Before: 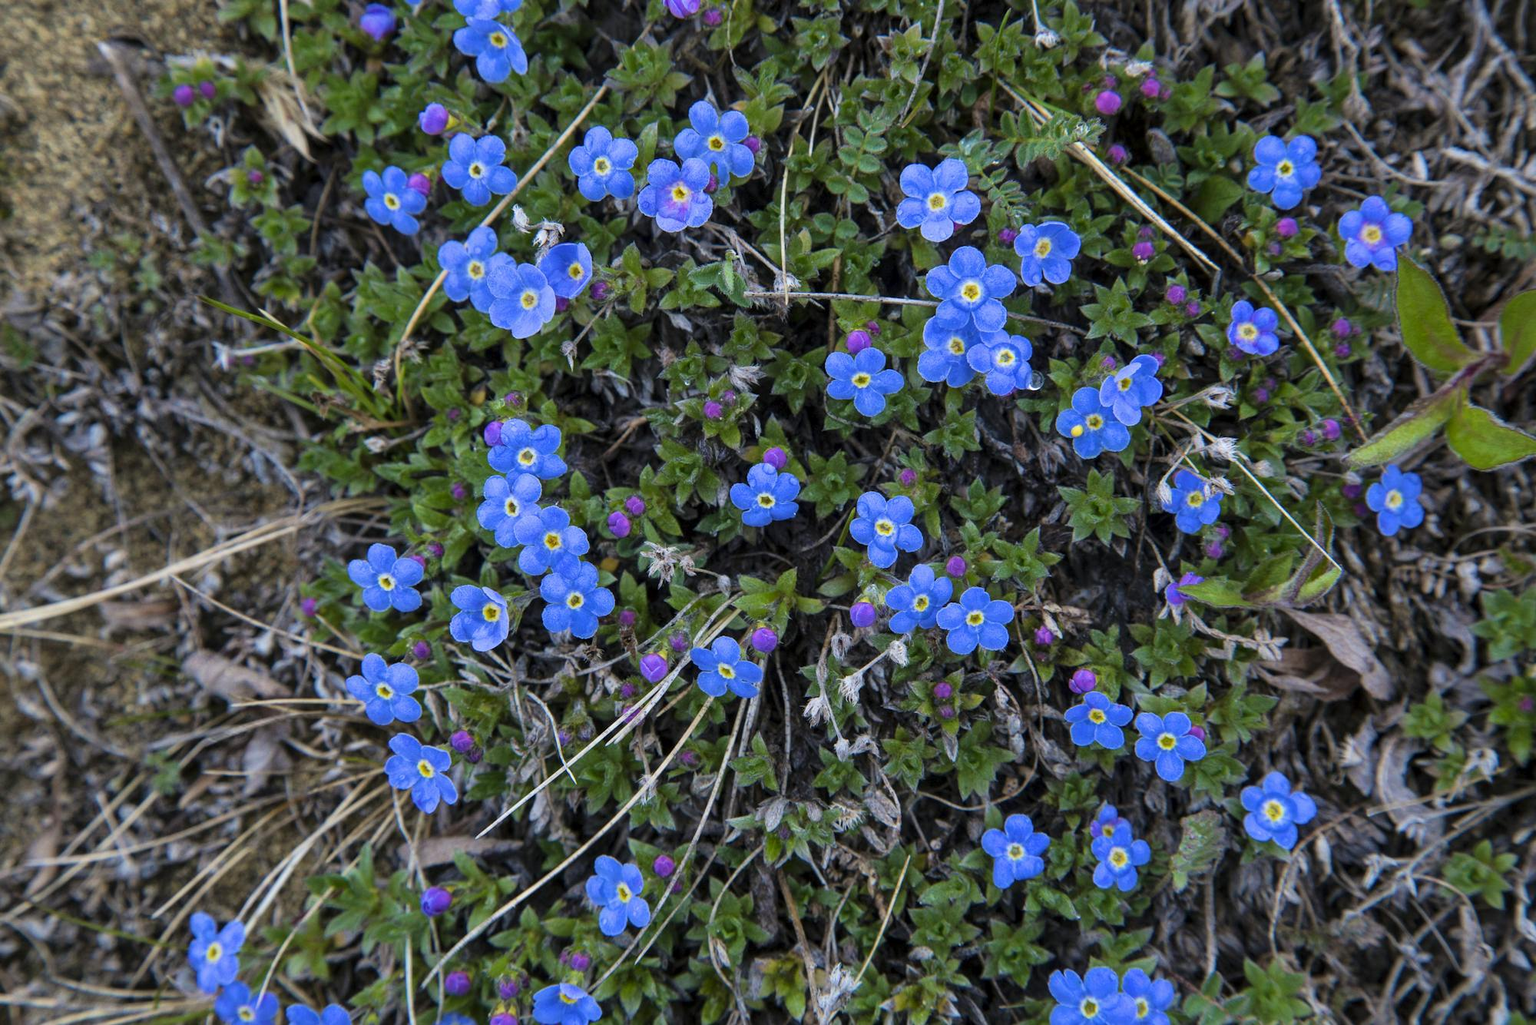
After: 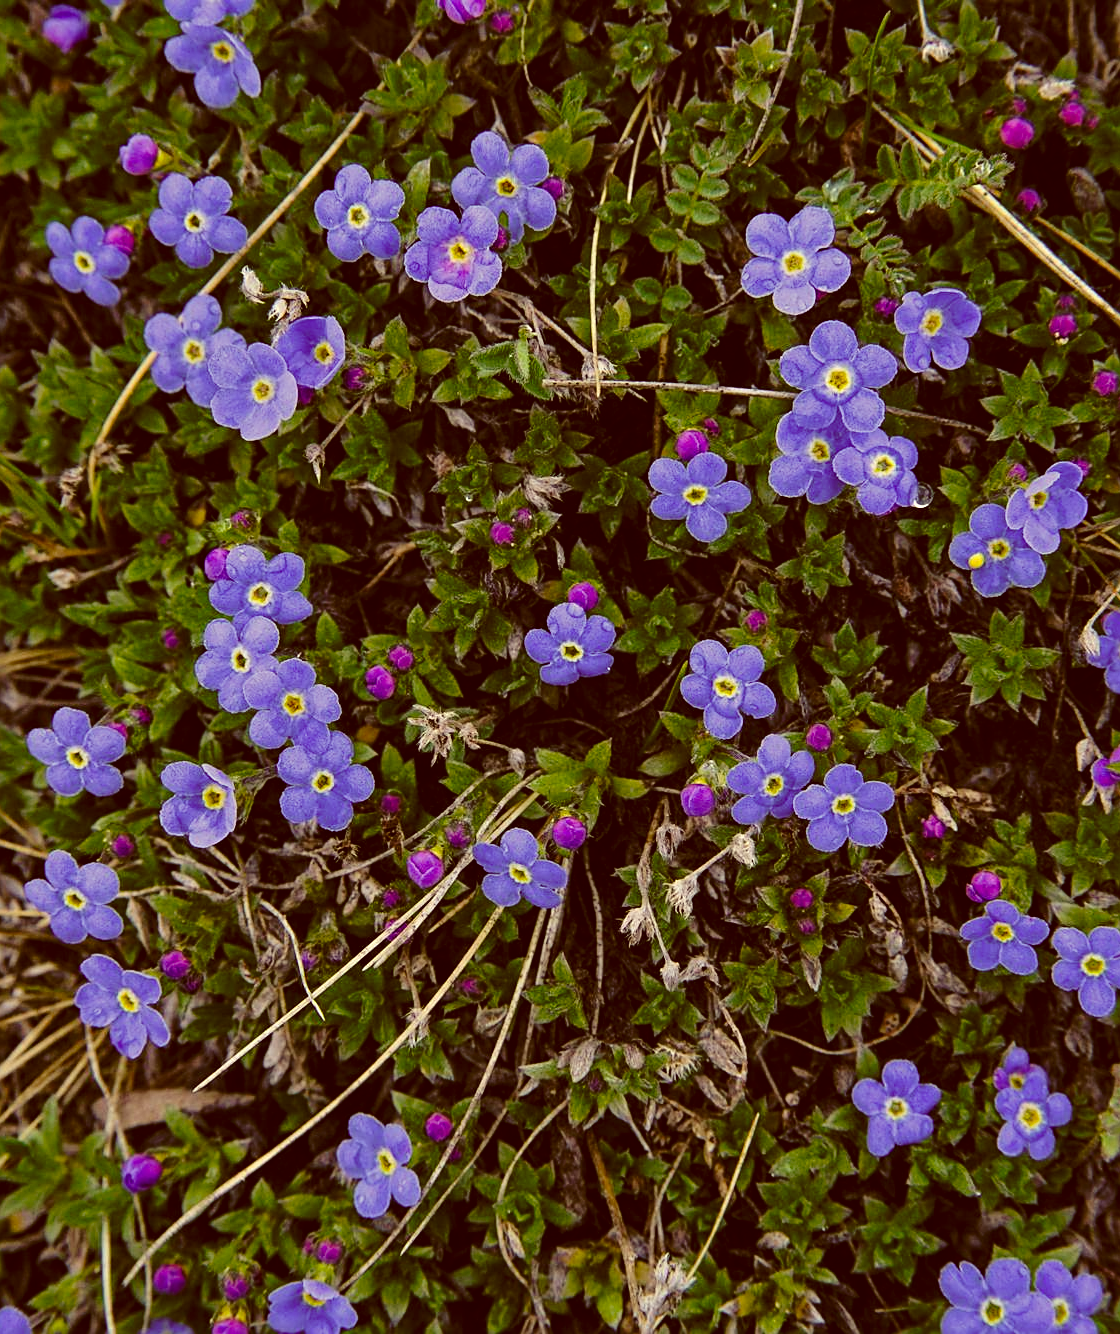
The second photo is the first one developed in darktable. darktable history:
base curve: curves: ch0 [(0, 0) (0.073, 0.04) (0.157, 0.139) (0.492, 0.492) (0.758, 0.758) (1, 1)], preserve colors none
color correction: highlights a* 1.24, highlights b* 24.22, shadows a* 15.5, shadows b* 24.41
crop: left 21.348%, right 22.609%
sharpen: on, module defaults
